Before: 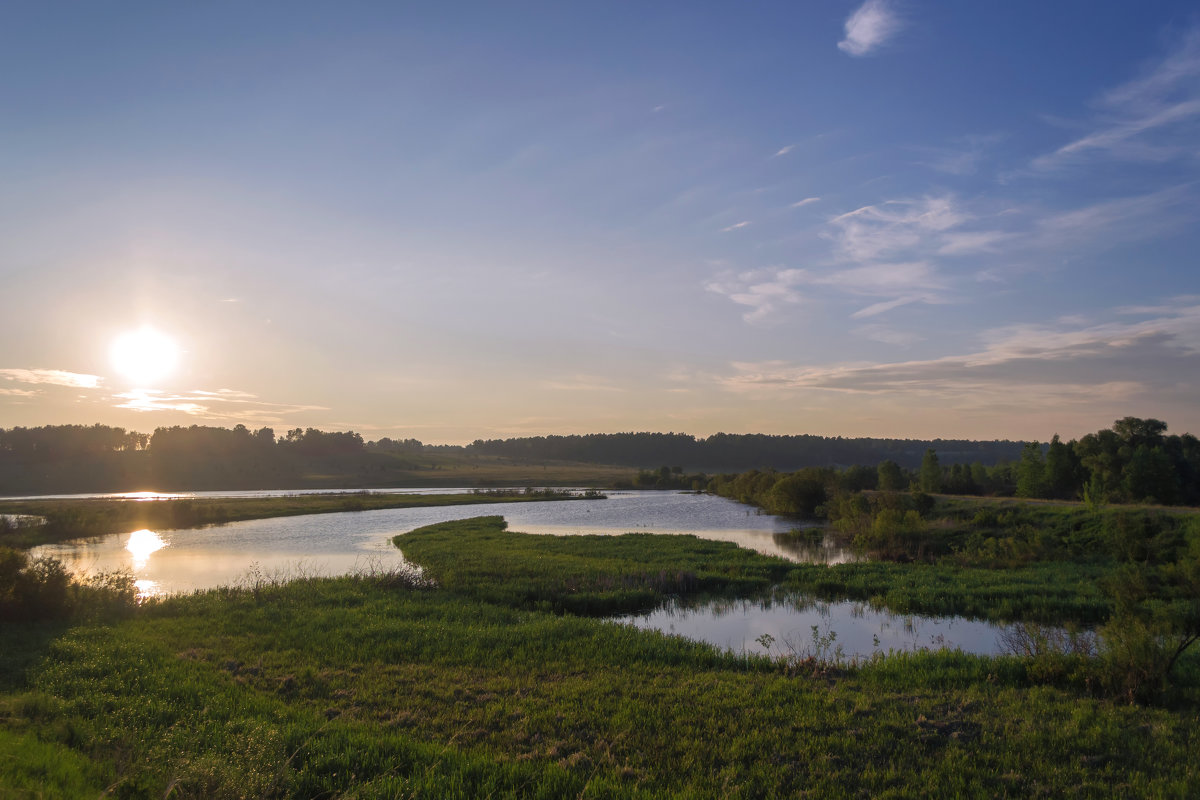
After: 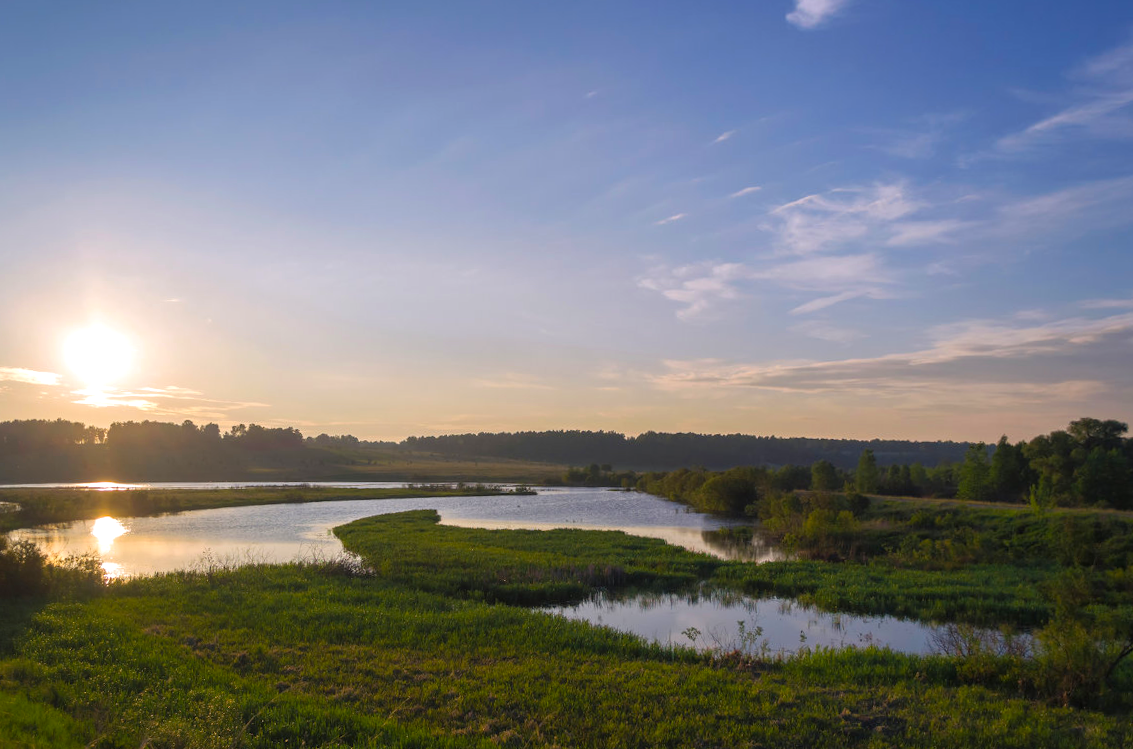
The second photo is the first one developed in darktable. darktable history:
rotate and perspective: rotation 0.062°, lens shift (vertical) 0.115, lens shift (horizontal) -0.133, crop left 0.047, crop right 0.94, crop top 0.061, crop bottom 0.94
color balance: output saturation 120%
exposure: exposure 0.2 EV, compensate highlight preservation false
white balance: emerald 1
